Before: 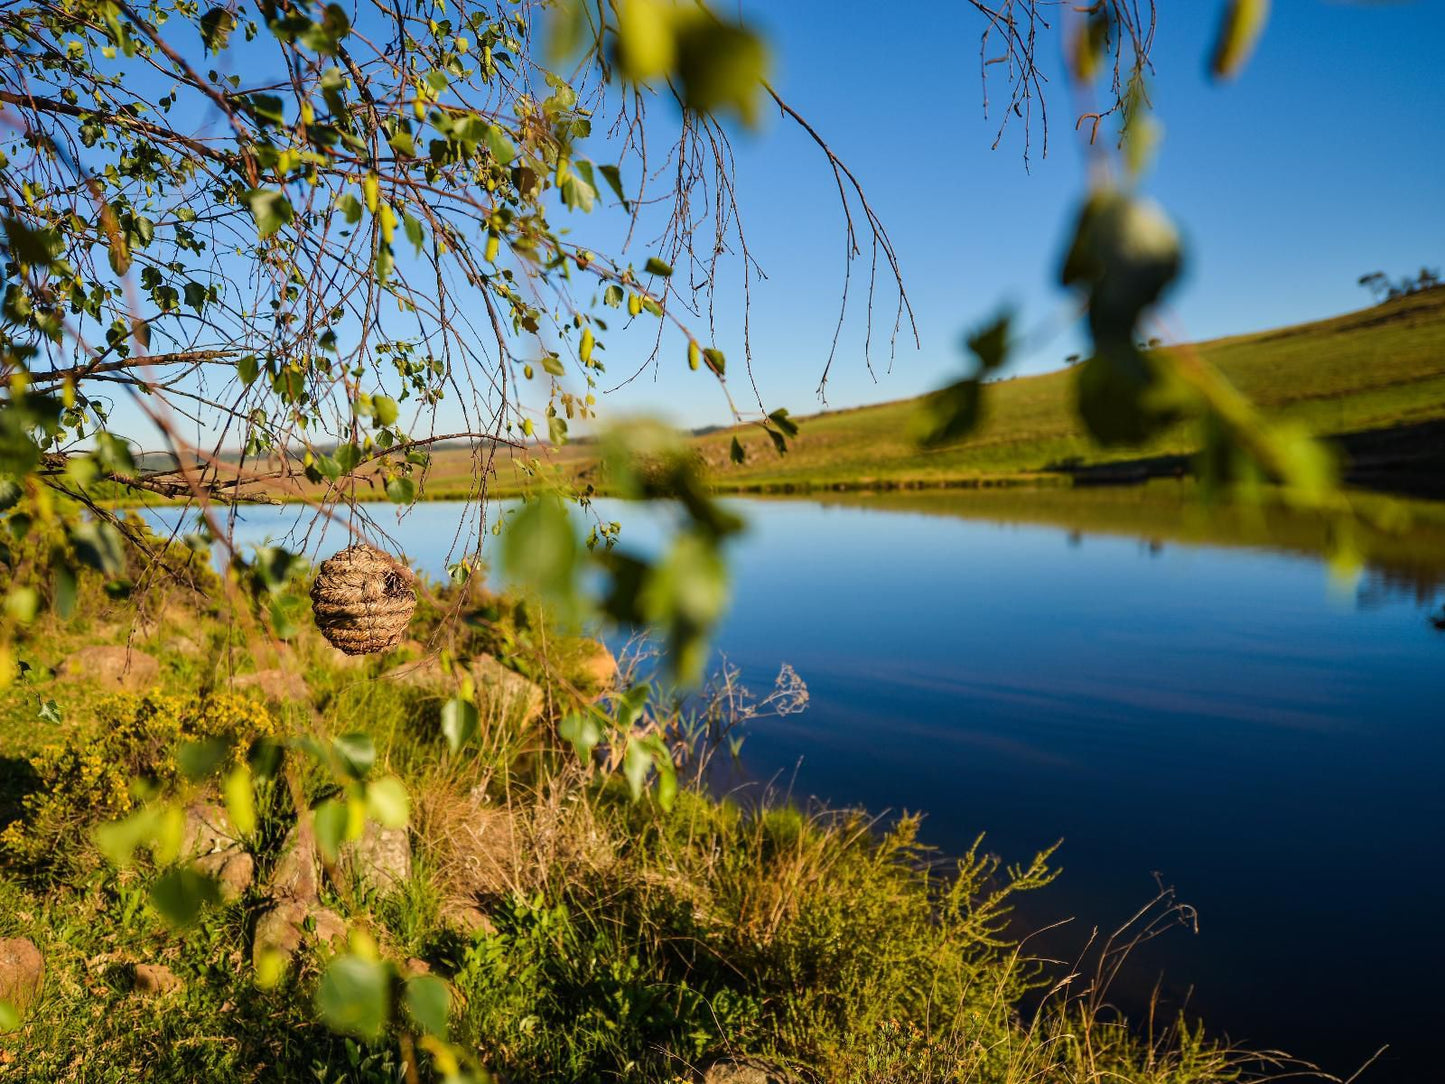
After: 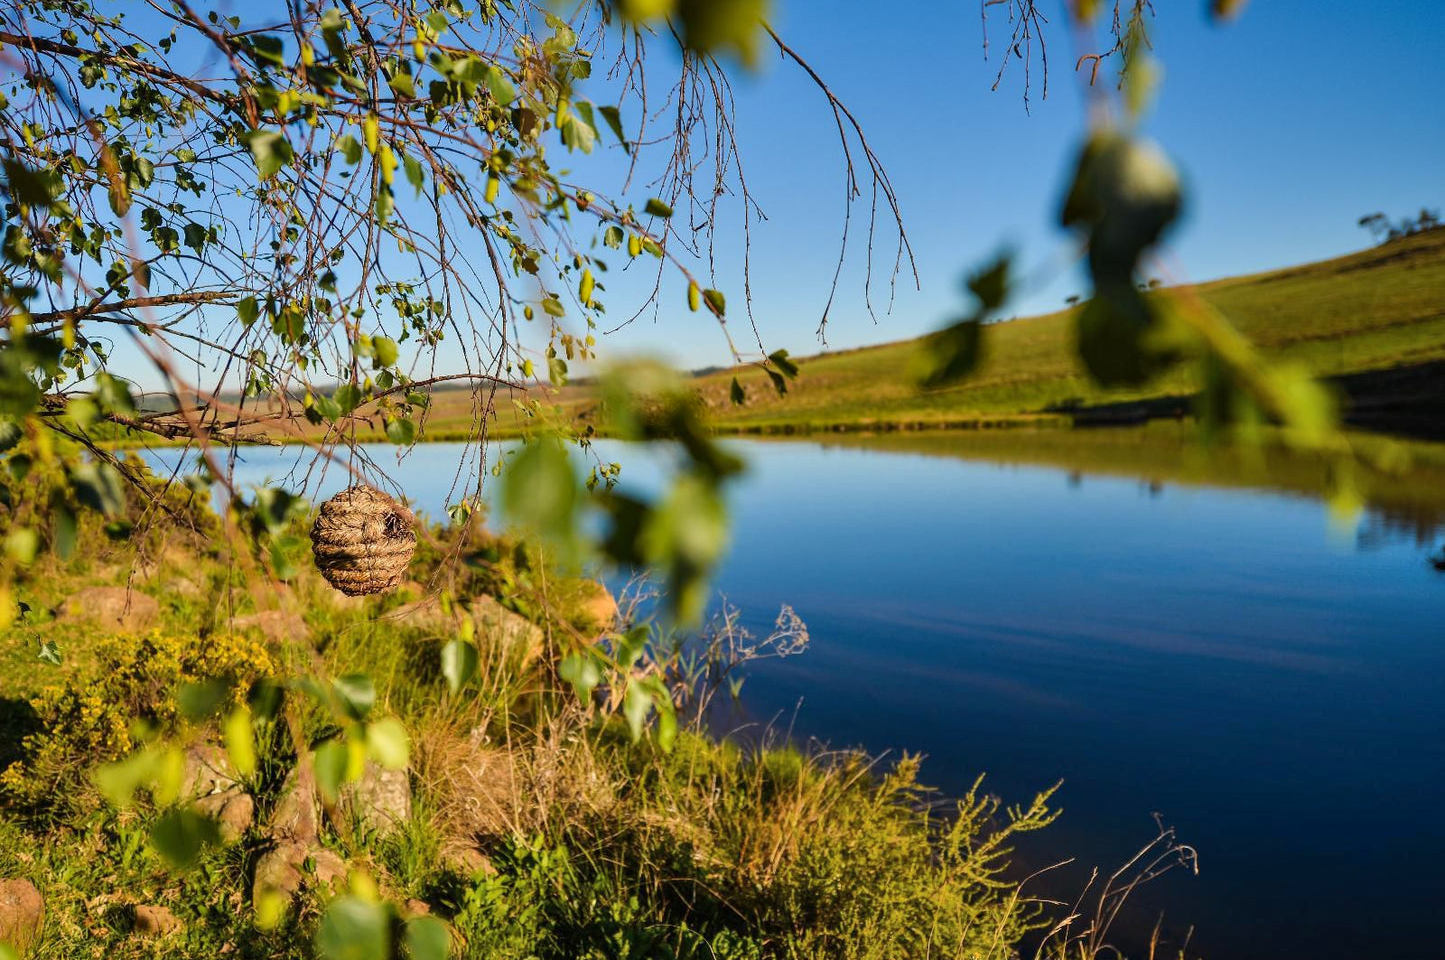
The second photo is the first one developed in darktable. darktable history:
crop and rotate: top 5.494%, bottom 5.878%
shadows and highlights: radius 115.96, shadows 42, highlights -61.67, soften with gaussian
